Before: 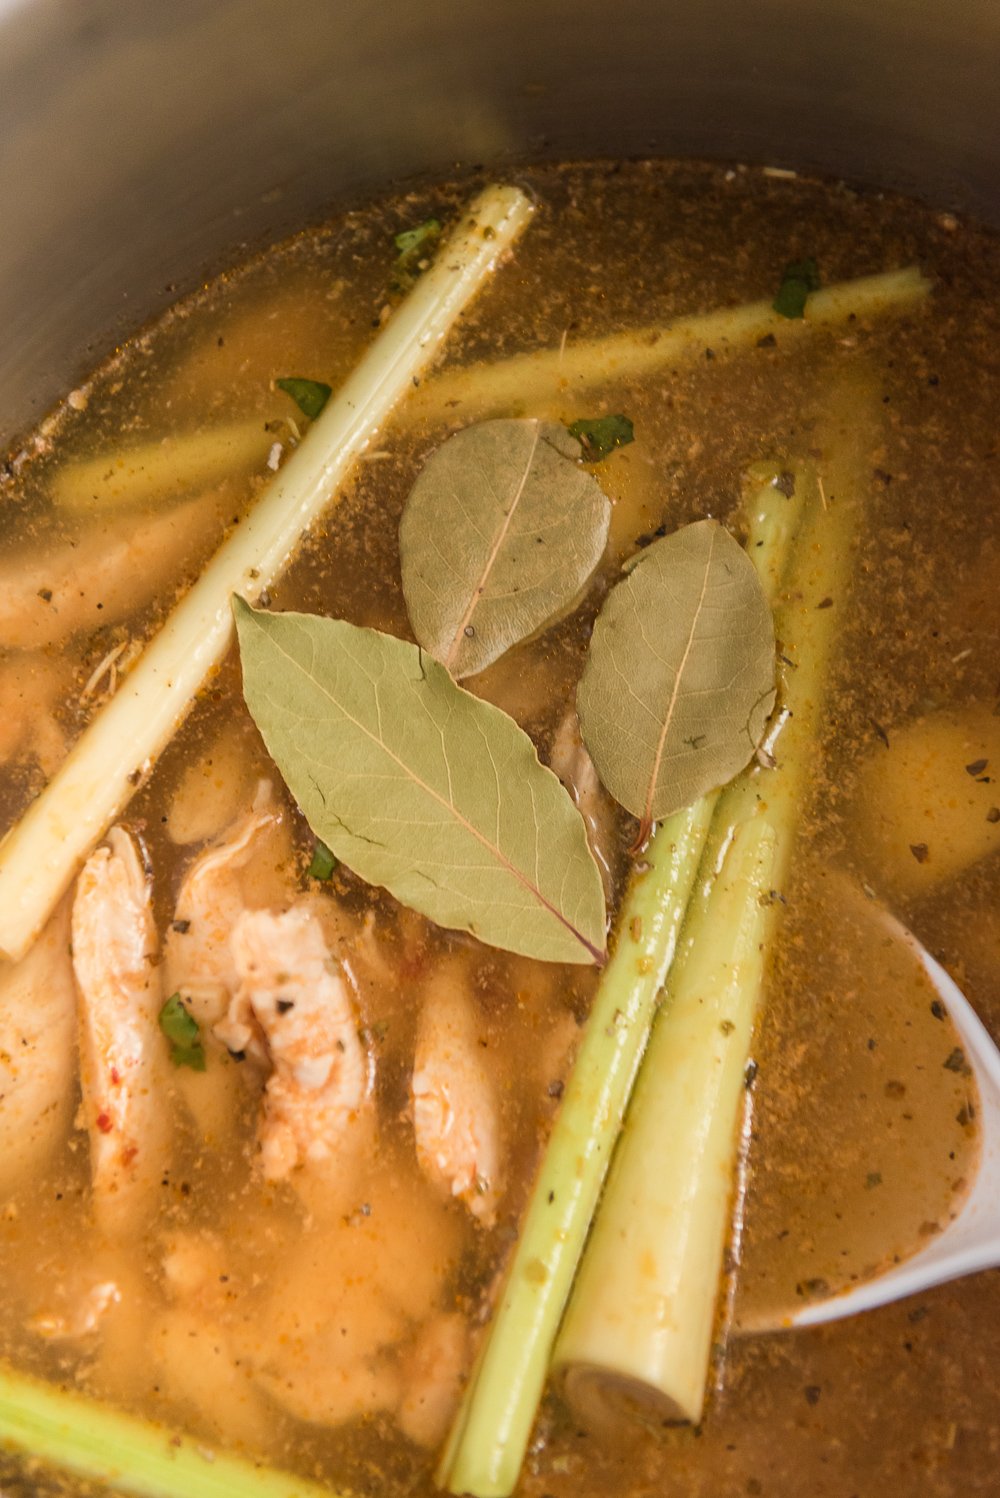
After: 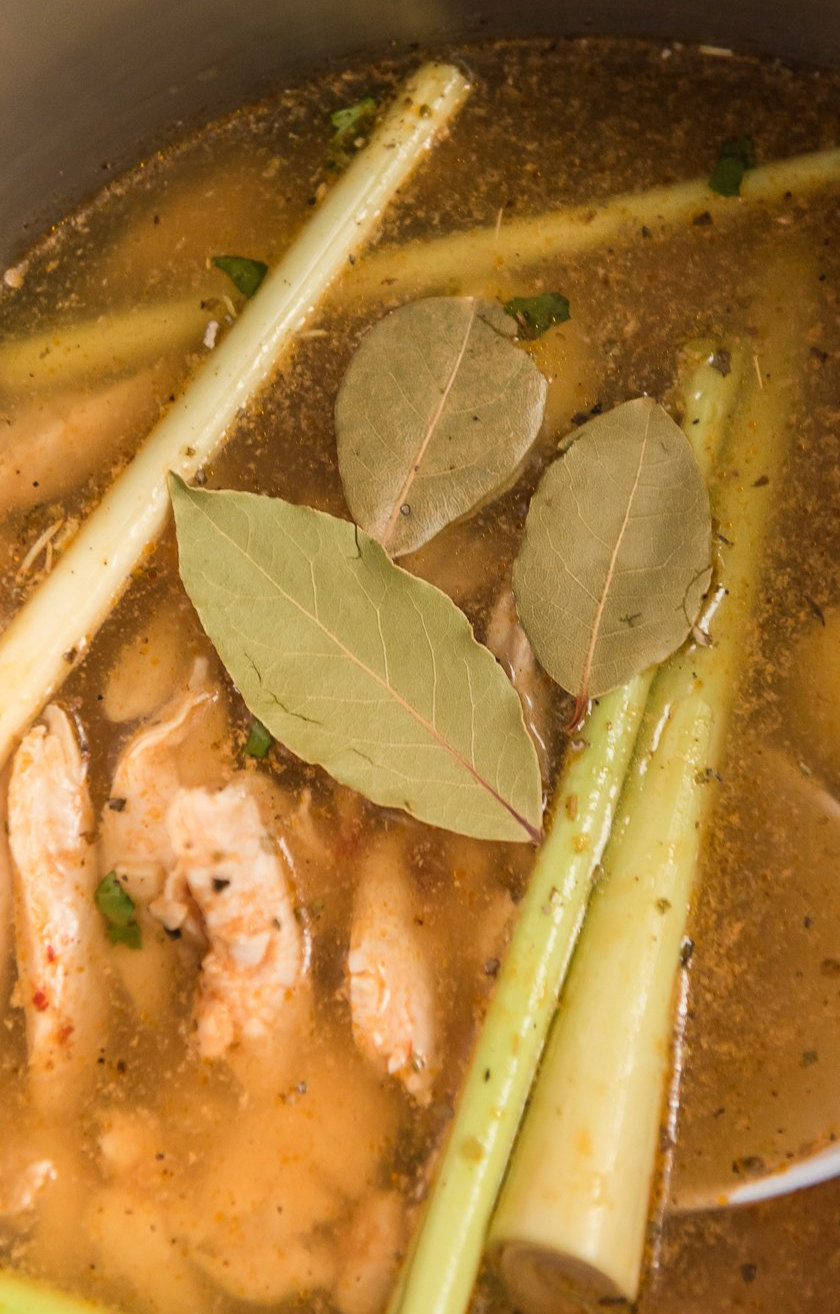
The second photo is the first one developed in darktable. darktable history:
crop: left 6.43%, top 8.179%, right 9.527%, bottom 4.102%
